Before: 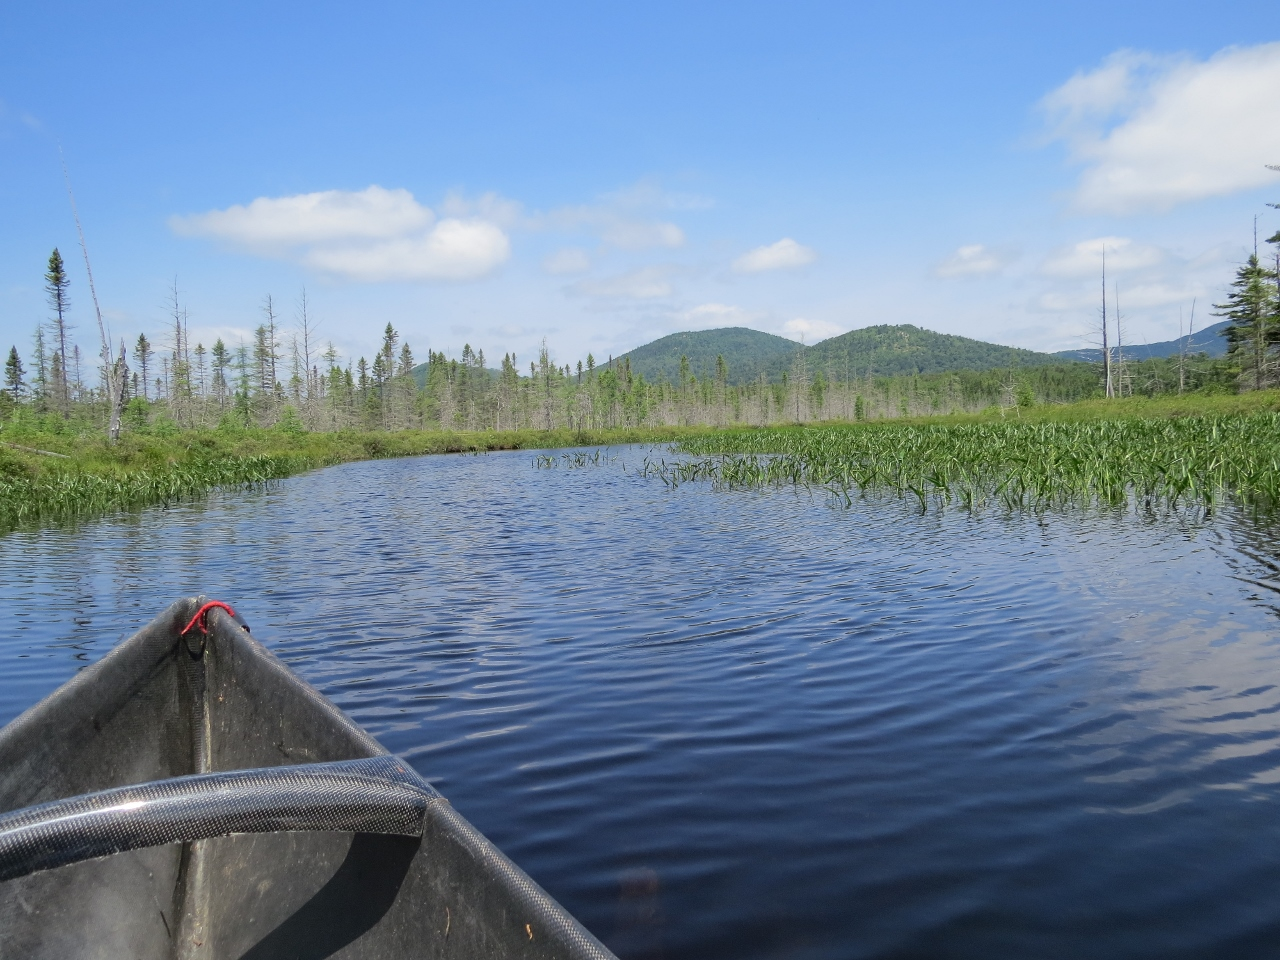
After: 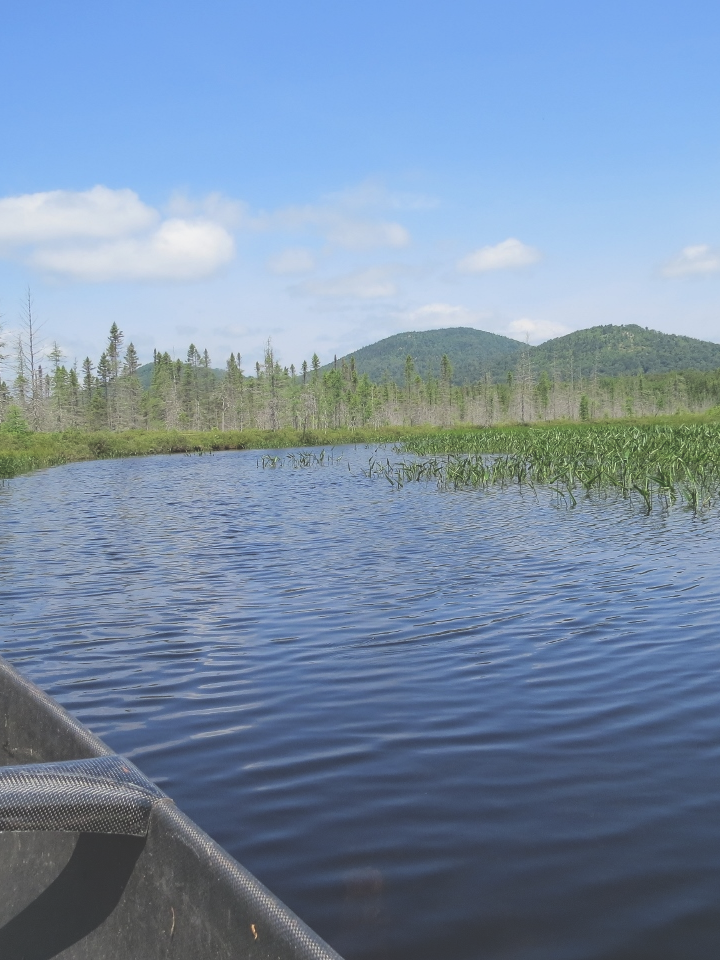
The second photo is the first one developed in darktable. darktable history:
crop: left 21.496%, right 22.254%
exposure: black level correction -0.03, compensate highlight preservation false
